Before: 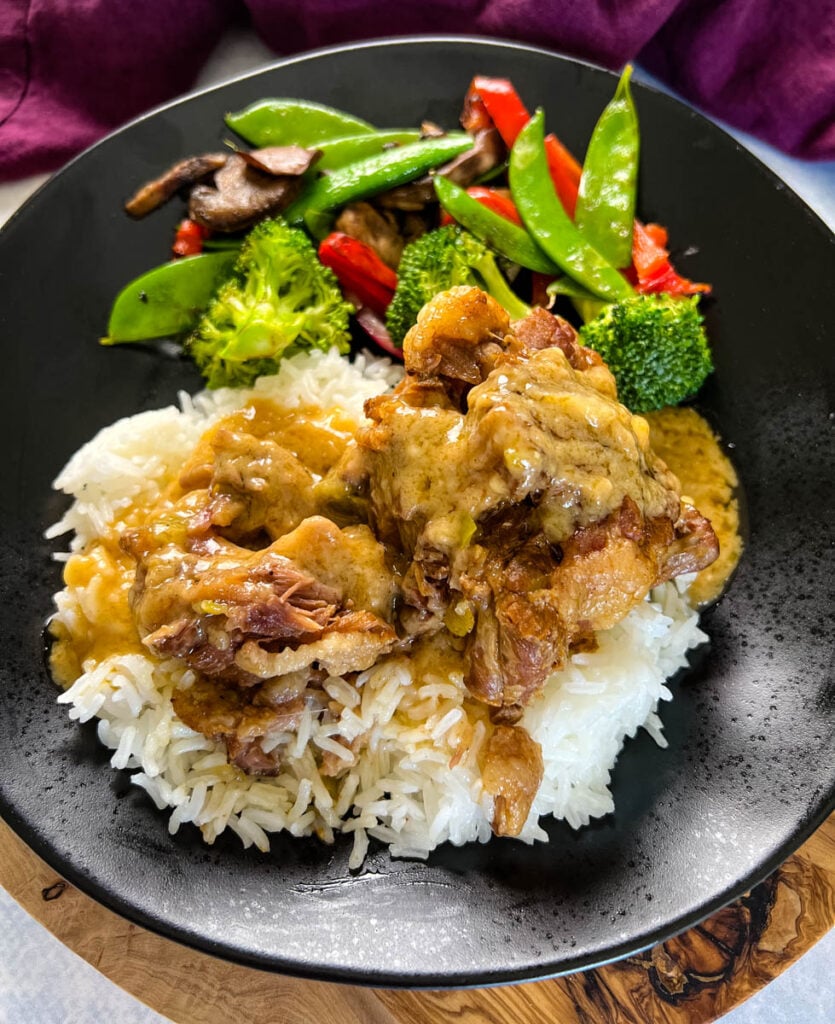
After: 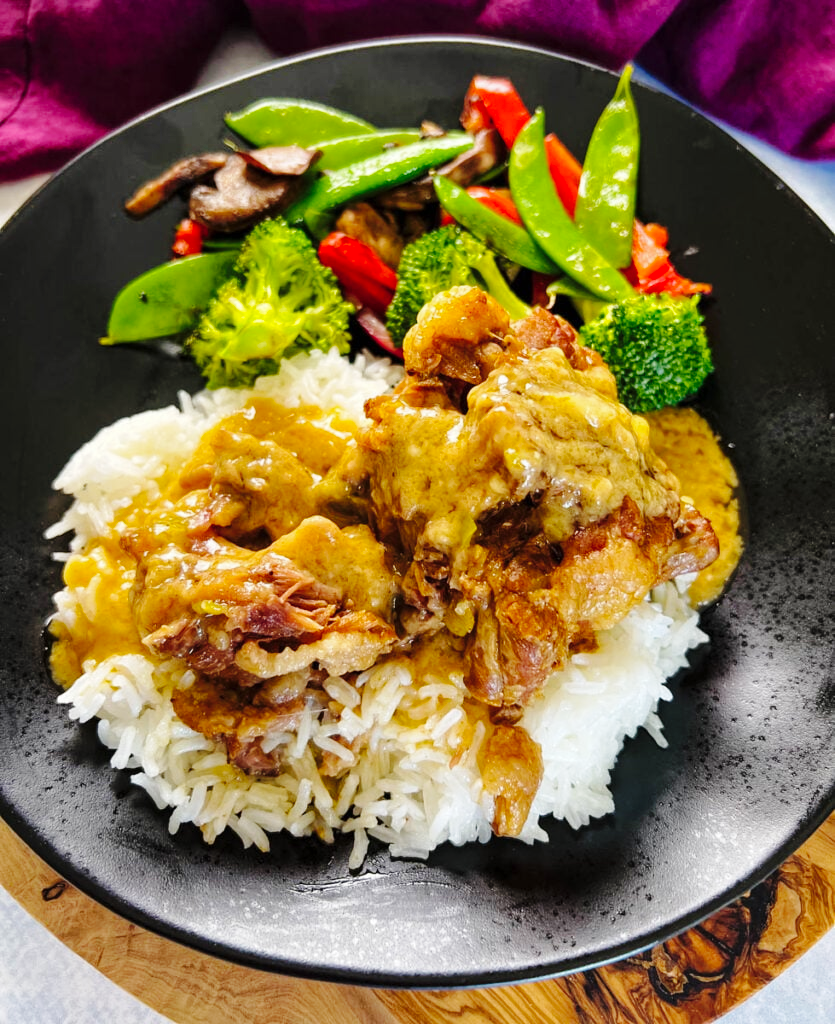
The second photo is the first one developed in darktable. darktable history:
shadows and highlights: on, module defaults
base curve: curves: ch0 [(0, 0) (0.036, 0.025) (0.121, 0.166) (0.206, 0.329) (0.605, 0.79) (1, 1)], preserve colors none
